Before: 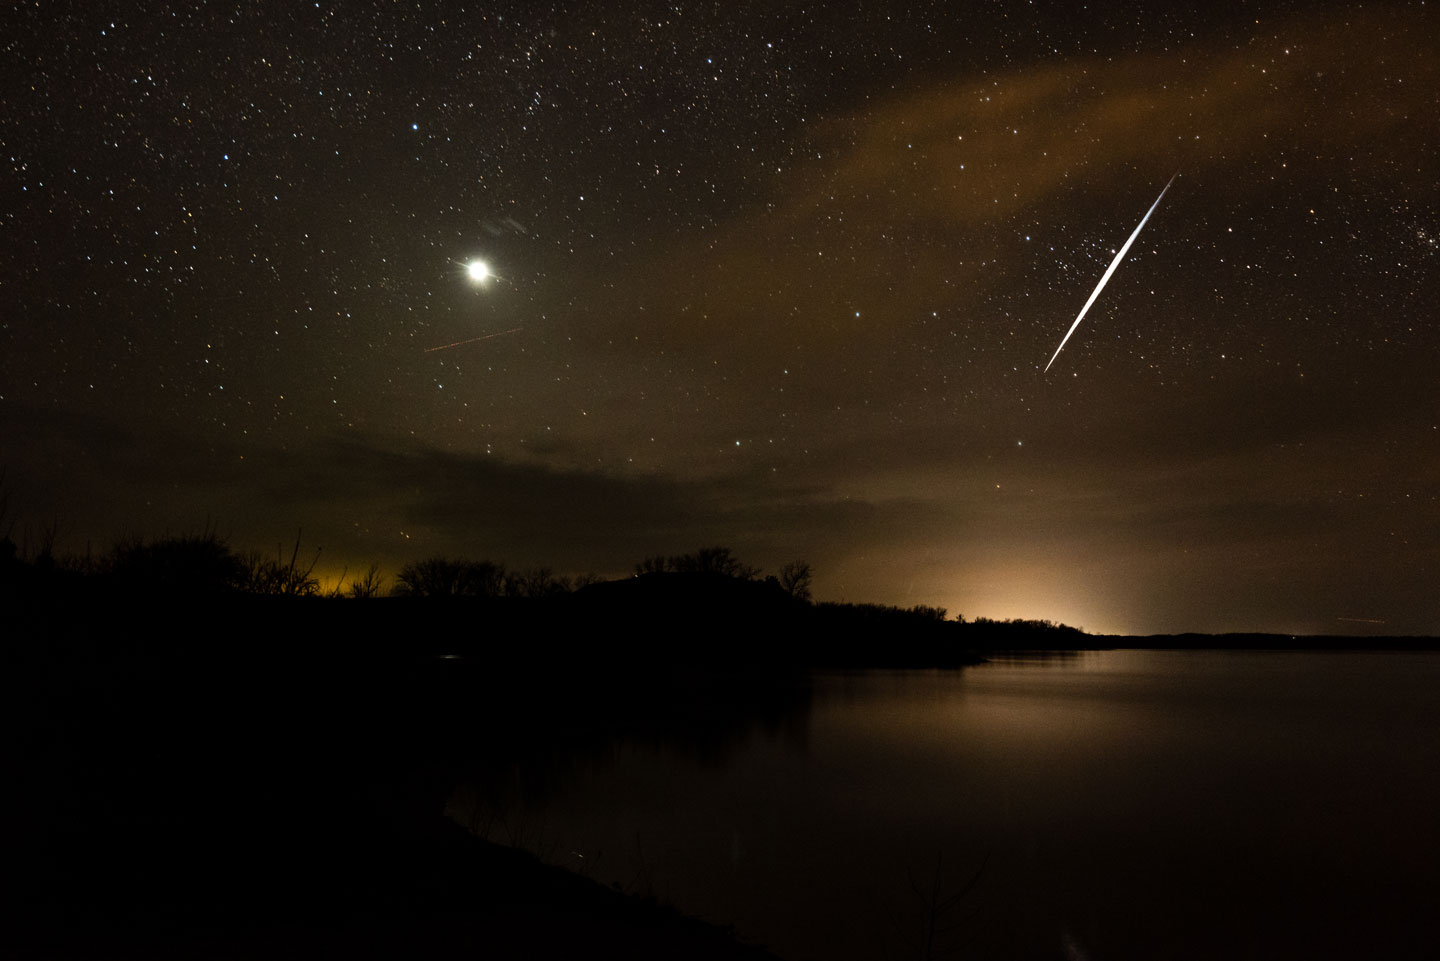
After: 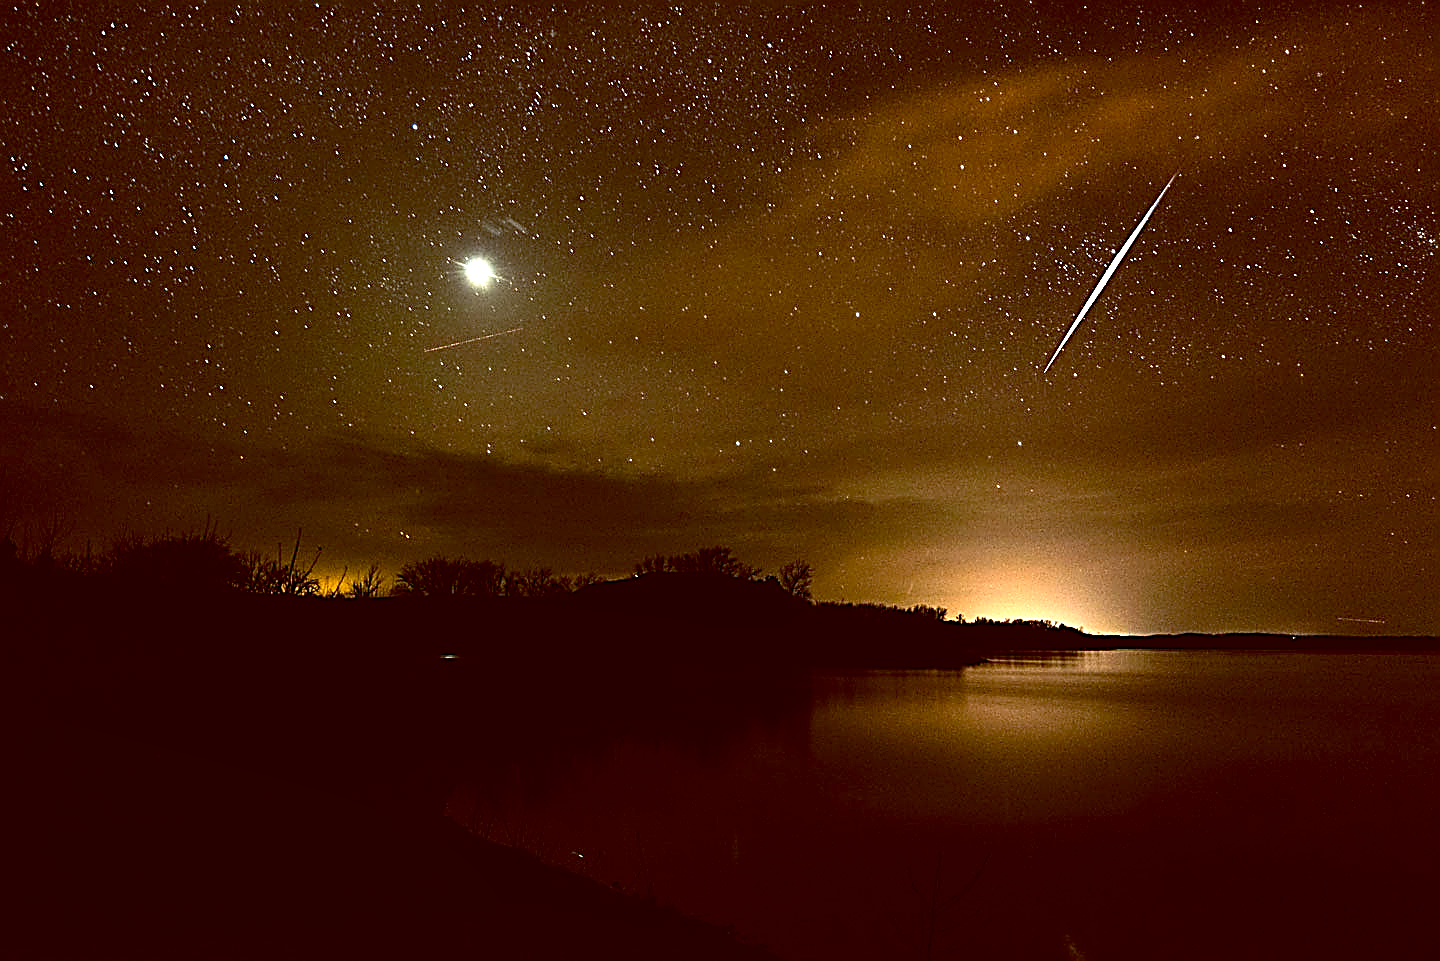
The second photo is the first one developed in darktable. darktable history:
local contrast: highlights 100%, shadows 100%, detail 120%, midtone range 0.2
sharpen: amount 1.861
exposure: black level correction 0, exposure 1.2 EV, compensate highlight preservation false
contrast brightness saturation: contrast 0.09, saturation 0.28
color balance: lift [1, 1.015, 1.004, 0.985], gamma [1, 0.958, 0.971, 1.042], gain [1, 0.956, 0.977, 1.044]
